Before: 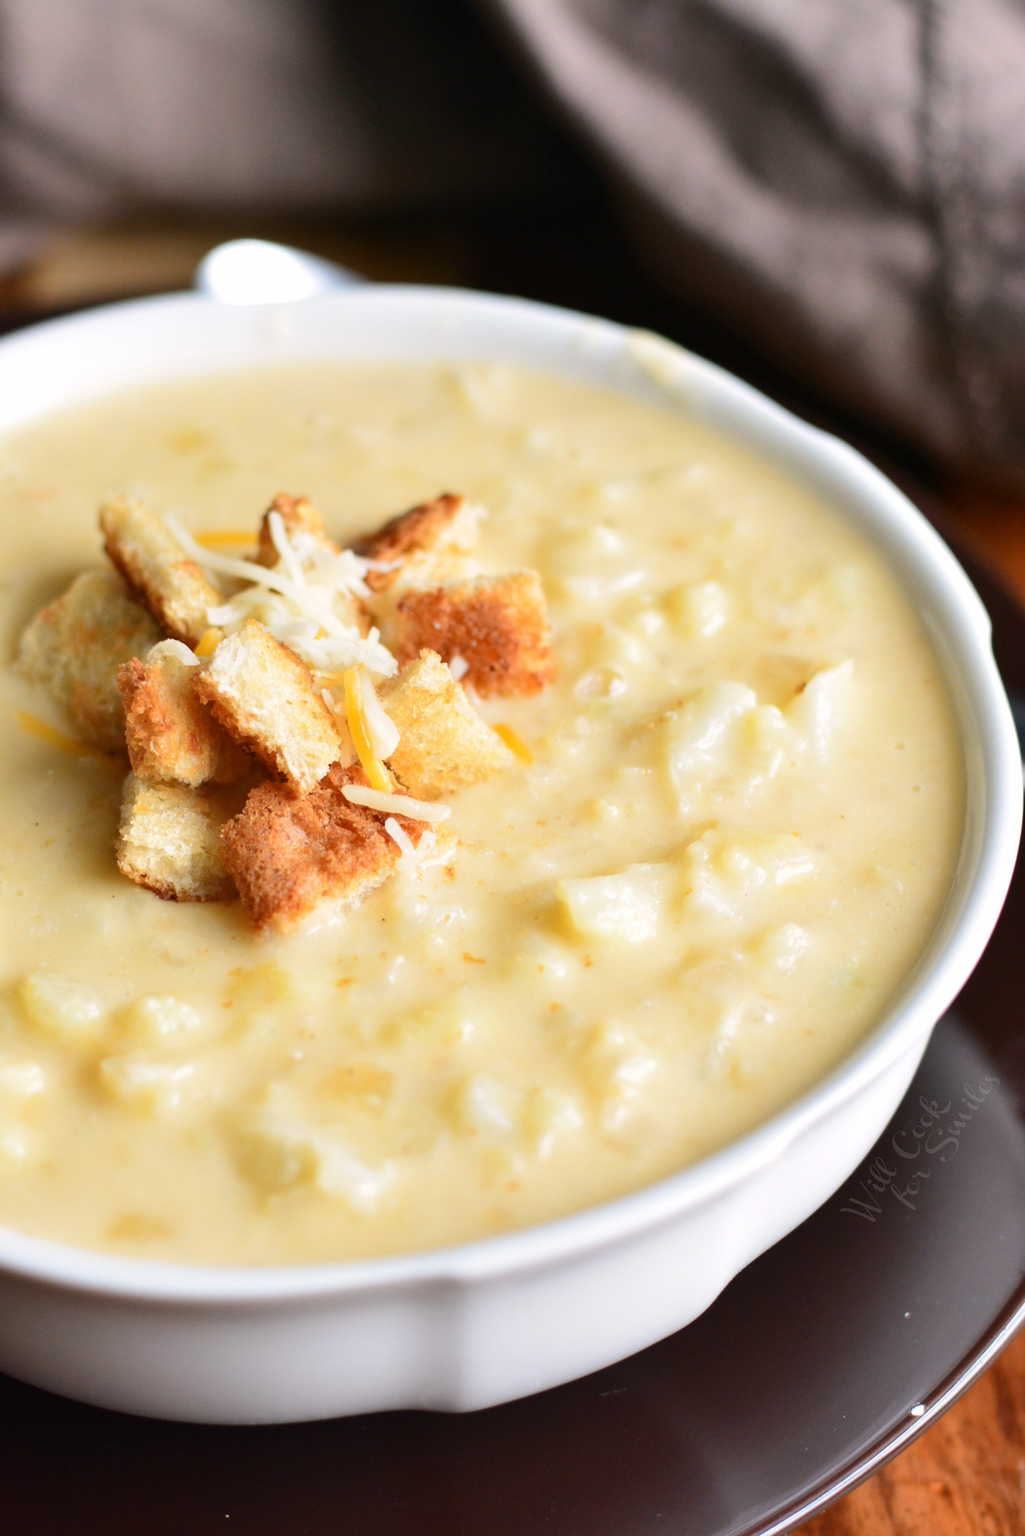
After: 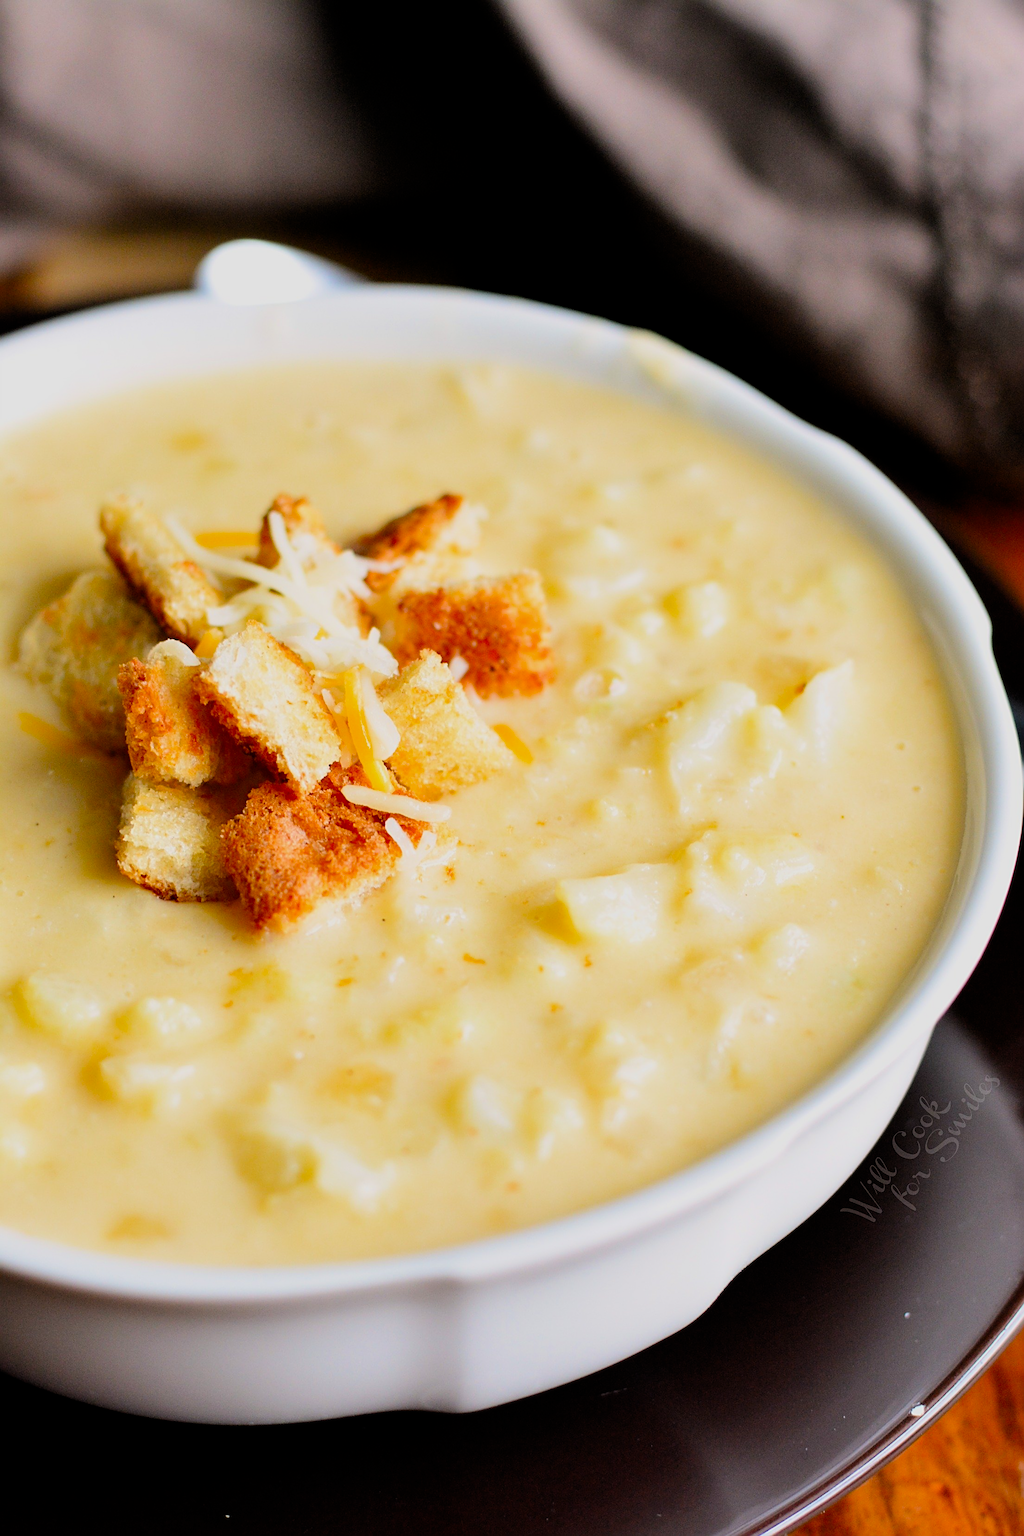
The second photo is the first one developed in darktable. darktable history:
sharpen: radius 2.767
filmic rgb: black relative exposure -7.75 EV, white relative exposure 4.4 EV, threshold 3 EV, target black luminance 0%, hardness 3.76, latitude 50.51%, contrast 1.074, highlights saturation mix 10%, shadows ↔ highlights balance -0.22%, color science v4 (2020), enable highlight reconstruction true
